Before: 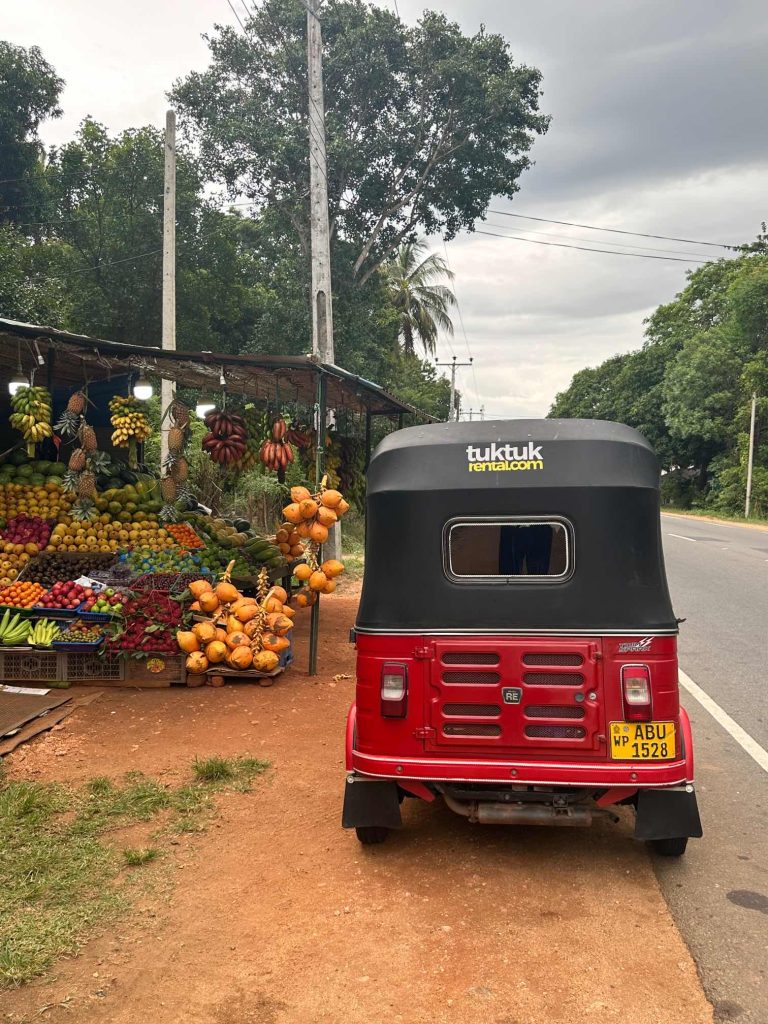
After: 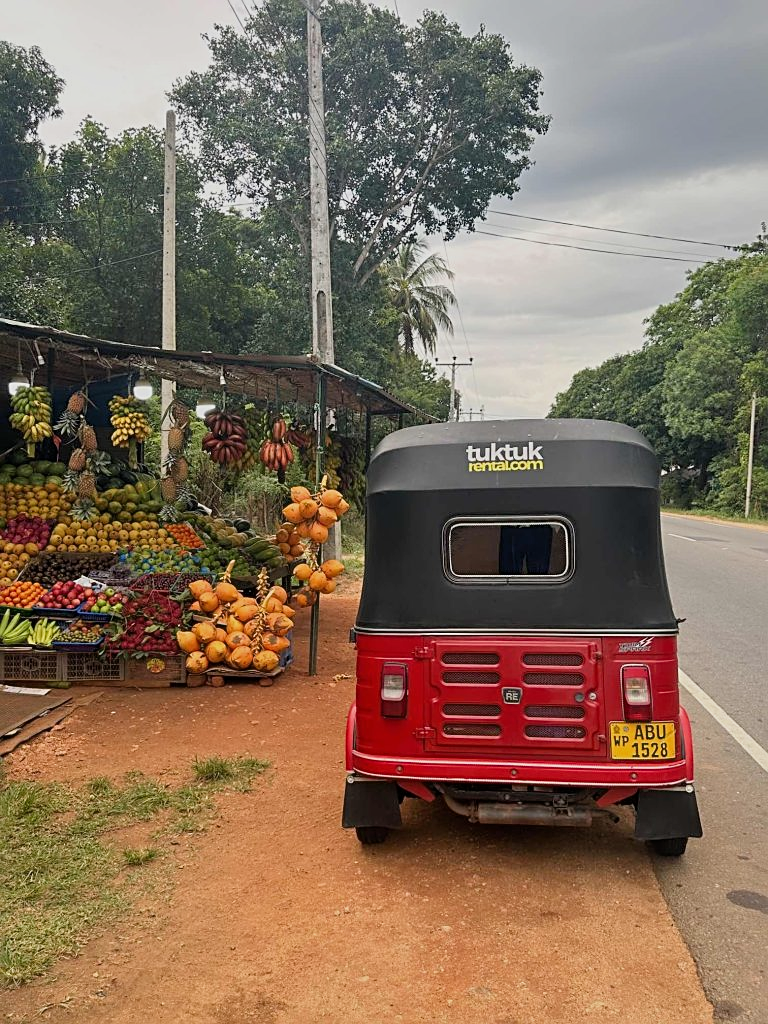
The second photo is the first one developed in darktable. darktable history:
sharpen: on, module defaults
filmic rgb: black relative exposure -16 EV, white relative exposure 4.03 EV, target black luminance 0%, hardness 7.57, latitude 72.06%, contrast 0.902, highlights saturation mix 11.36%, shadows ↔ highlights balance -0.374%, add noise in highlights 0.002, color science v3 (2019), use custom middle-gray values true, contrast in highlights soft
shadows and highlights: shadows 20.77, highlights -36.76, soften with gaussian
